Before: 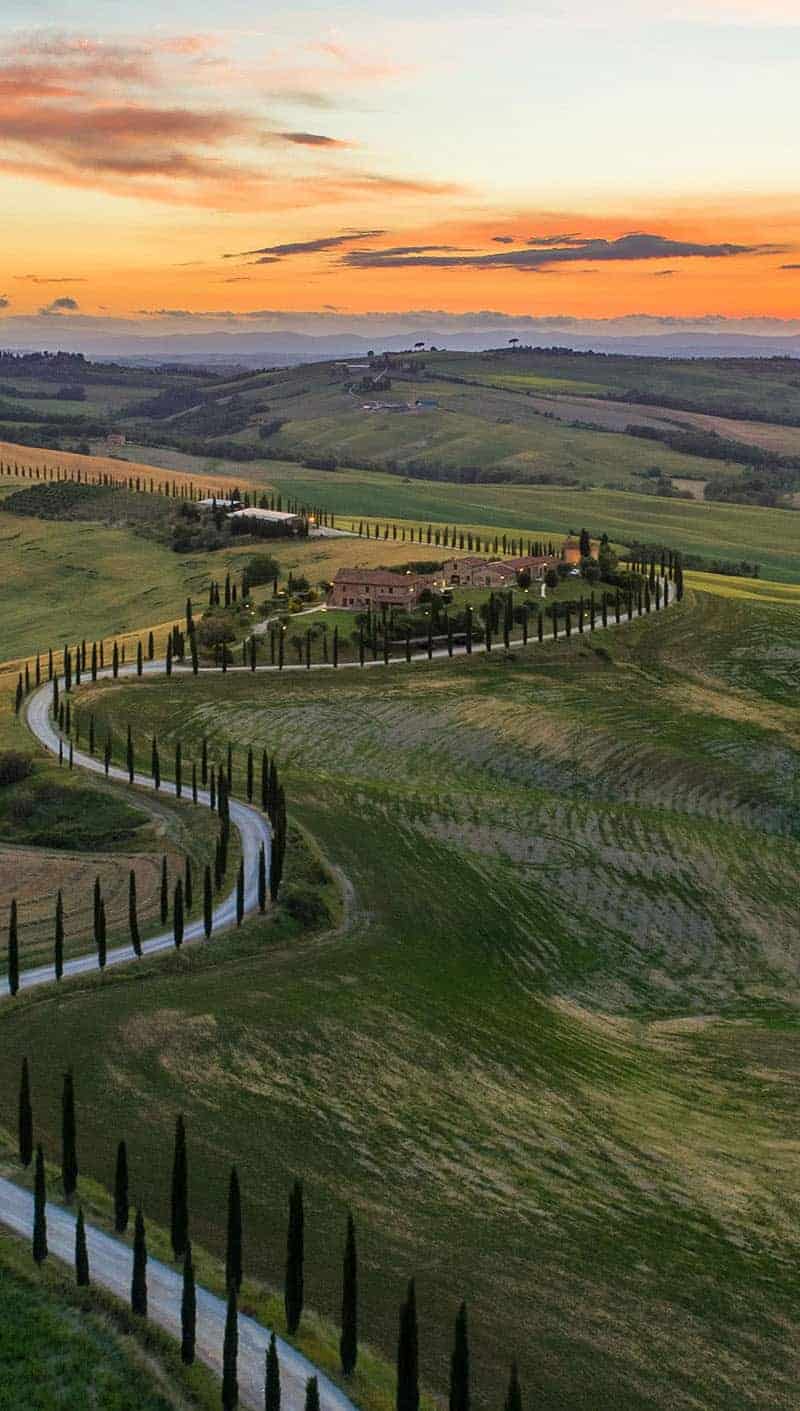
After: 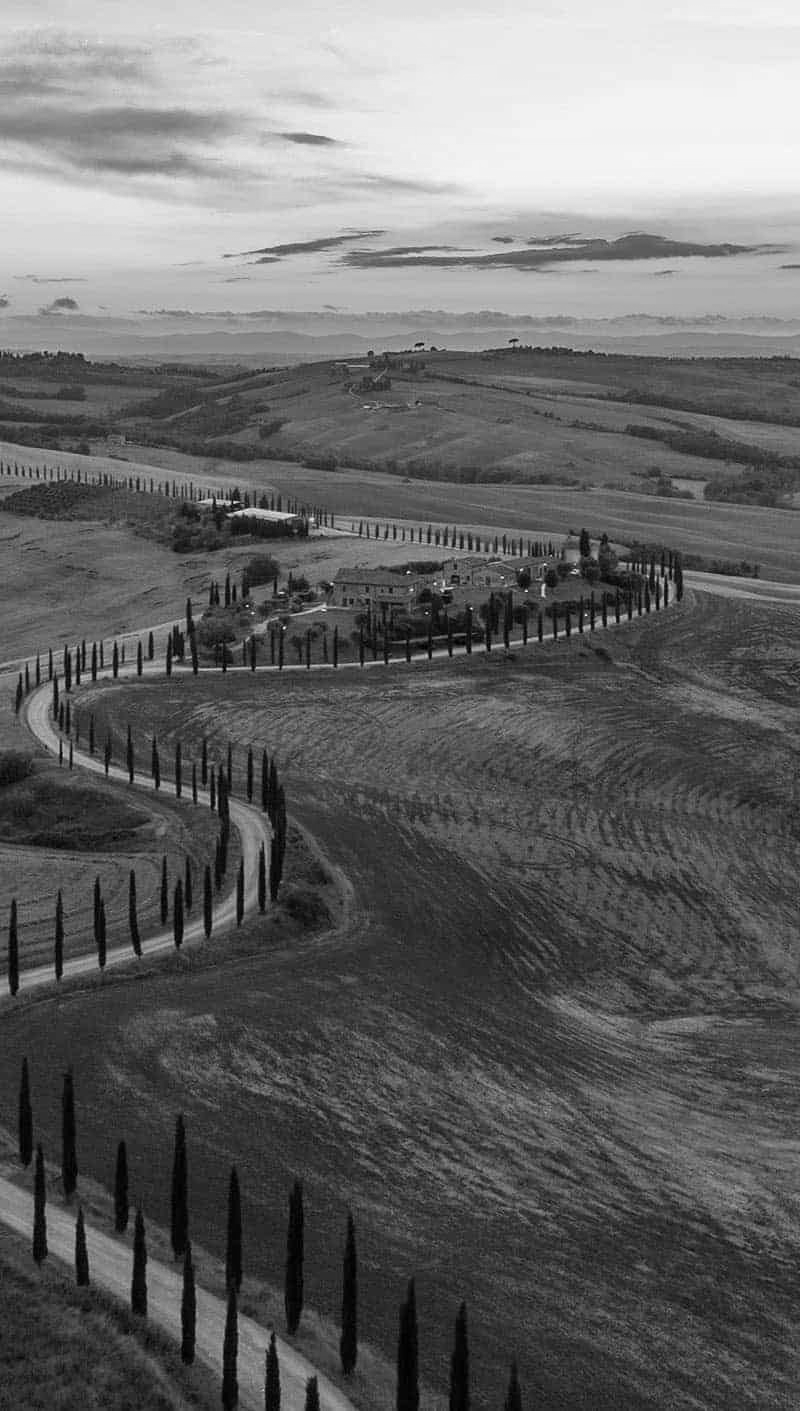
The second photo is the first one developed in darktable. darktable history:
color correction: highlights a* 4.02, highlights b* 4.98, shadows a* -7.55, shadows b* 4.98
monochrome: on, module defaults
